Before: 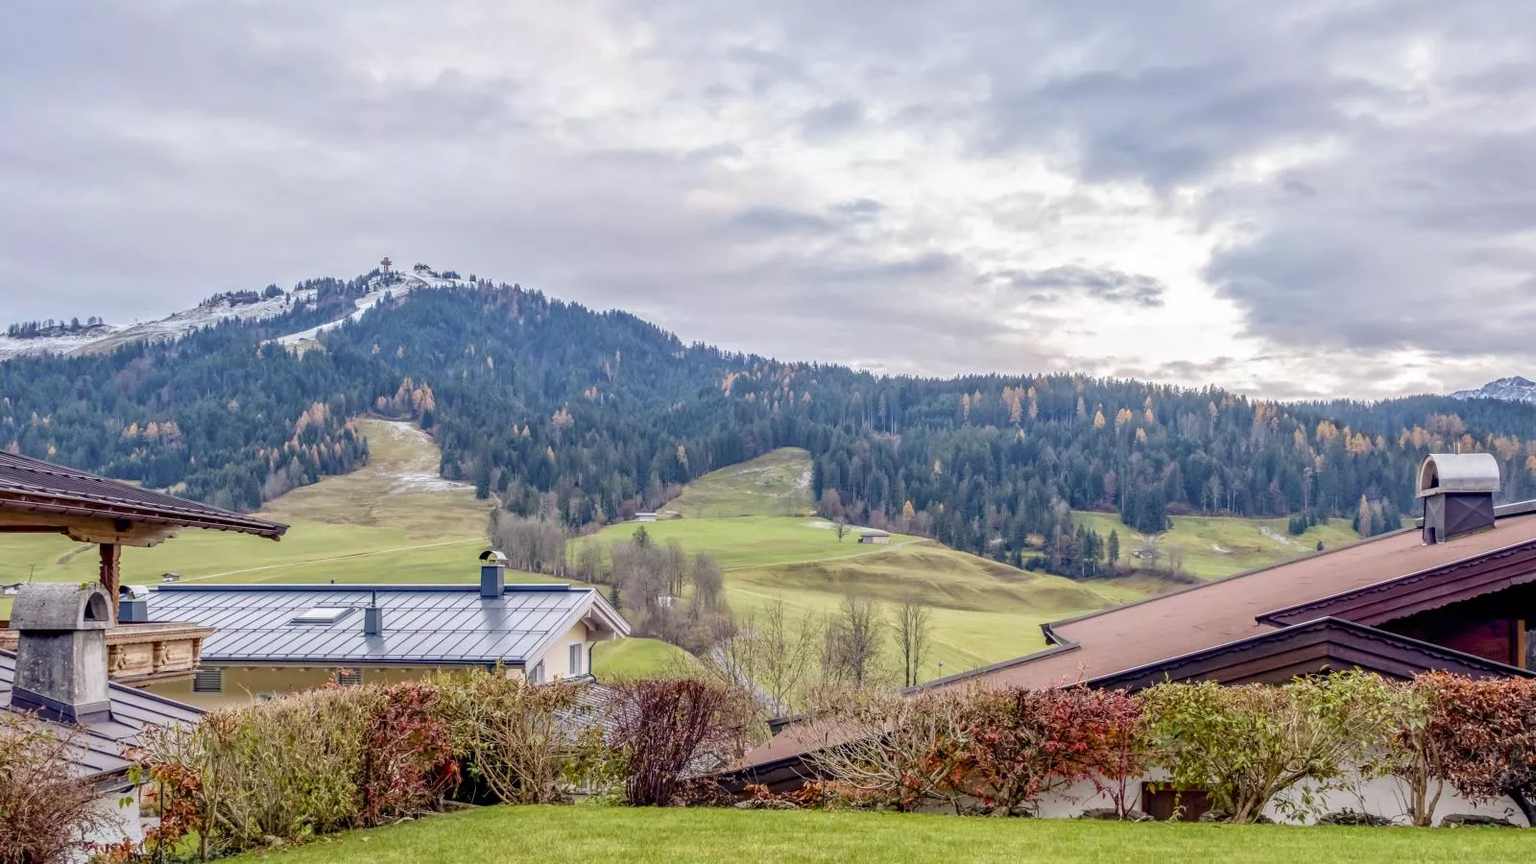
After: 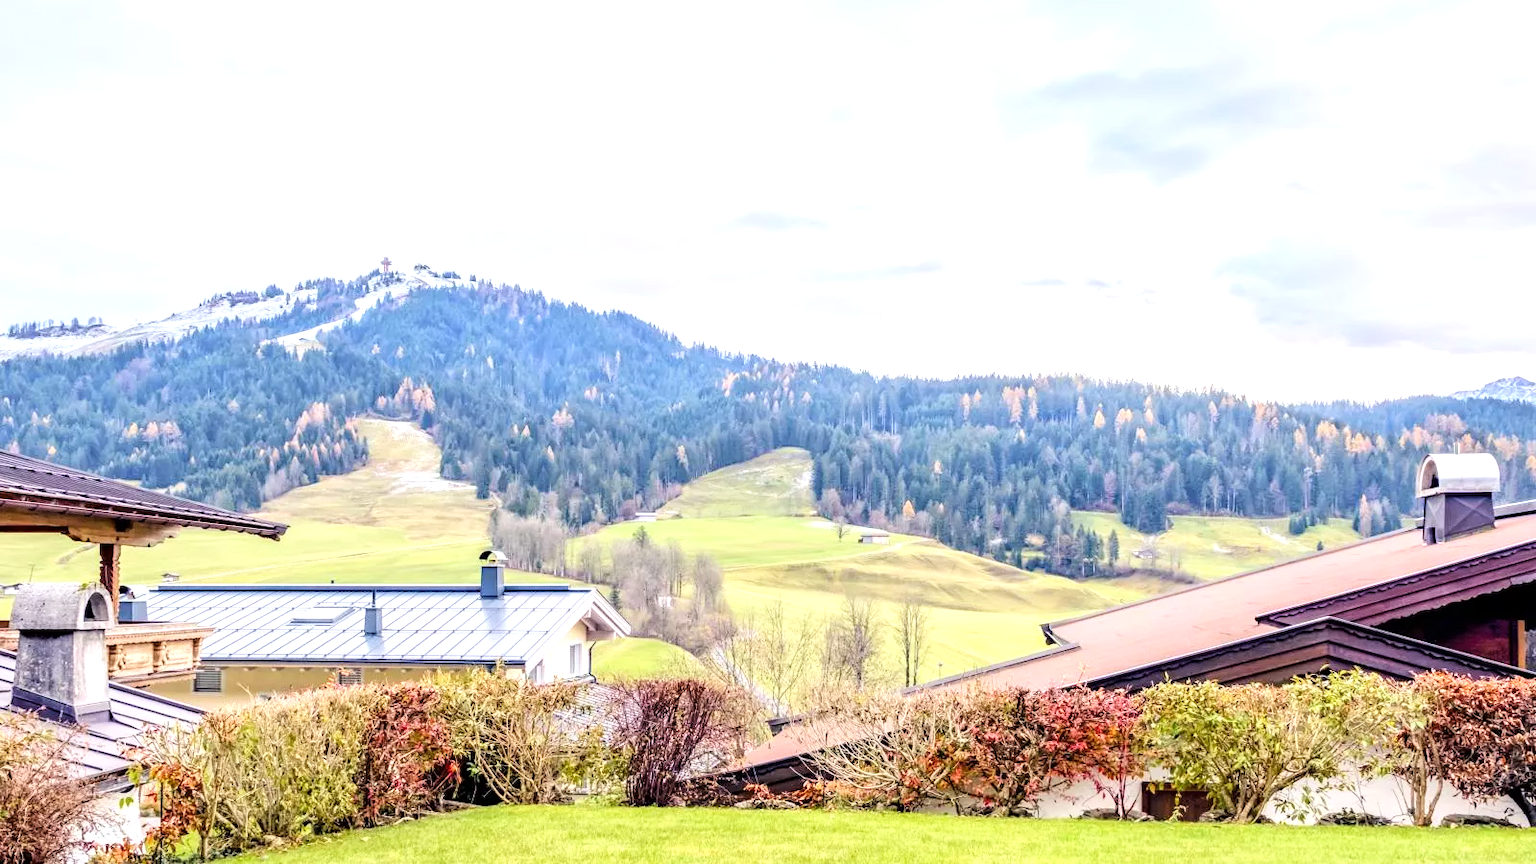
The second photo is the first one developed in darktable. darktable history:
tone curve: curves: ch0 [(0, 0) (0.004, 0.001) (0.133, 0.112) (0.325, 0.362) (0.832, 0.893) (1, 1)], color space Lab, linked channels, preserve colors none
exposure: exposure 1 EV, compensate highlight preservation false
